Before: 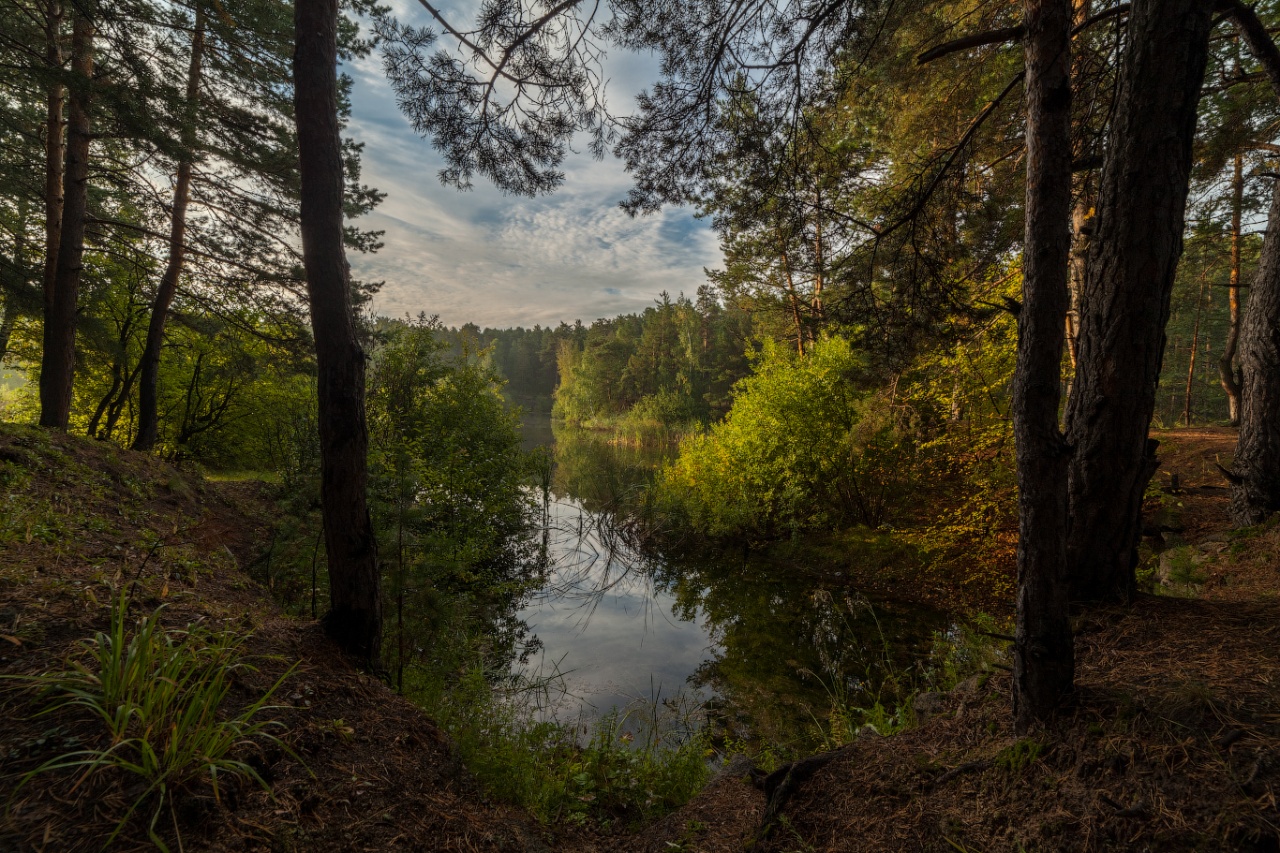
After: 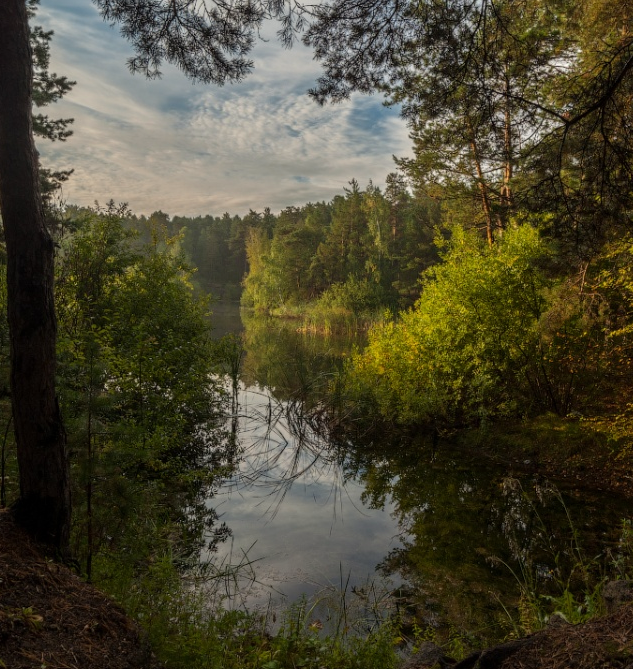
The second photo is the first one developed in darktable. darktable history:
white balance: red 1.009, blue 0.985
crop and rotate: angle 0.02°, left 24.353%, top 13.219%, right 26.156%, bottom 8.224%
